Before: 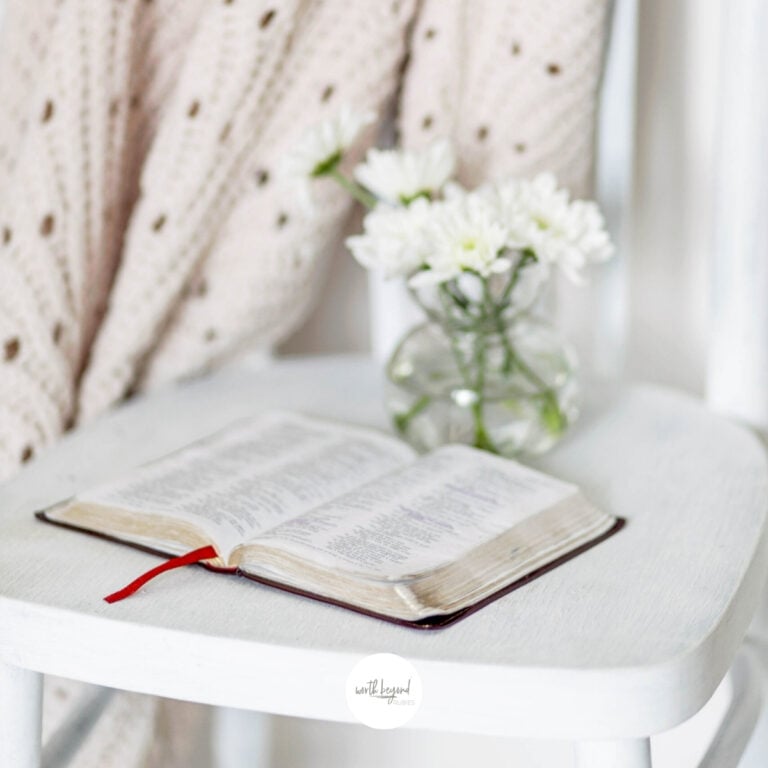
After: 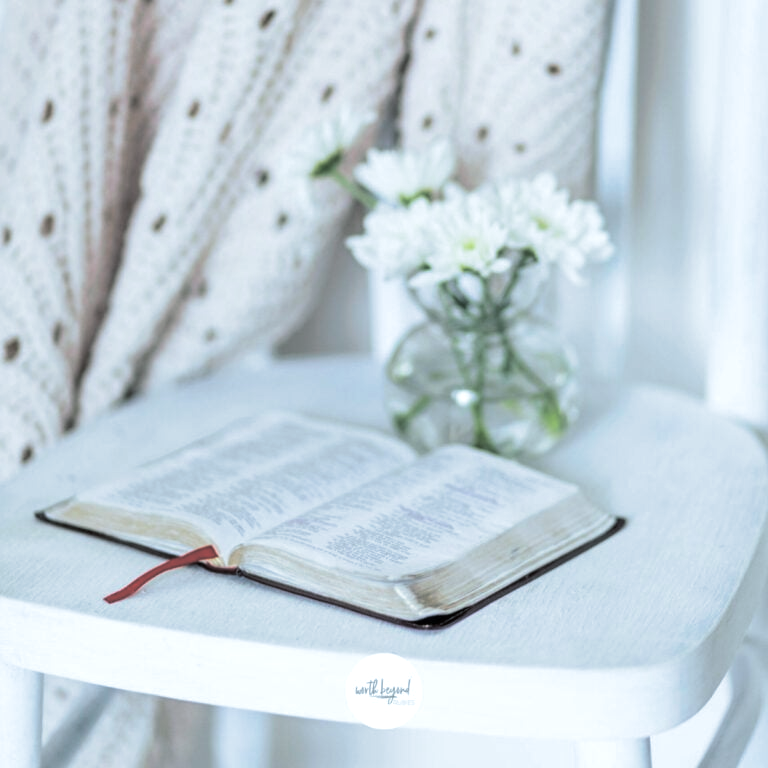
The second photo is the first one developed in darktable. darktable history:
color calibration: illuminant F (fluorescent), F source F9 (Cool White Deluxe 4150 K) – high CRI, x 0.374, y 0.373, temperature 4158.34 K
split-toning: shadows › hue 201.6°, shadows › saturation 0.16, highlights › hue 50.4°, highlights › saturation 0.2, balance -49.9
